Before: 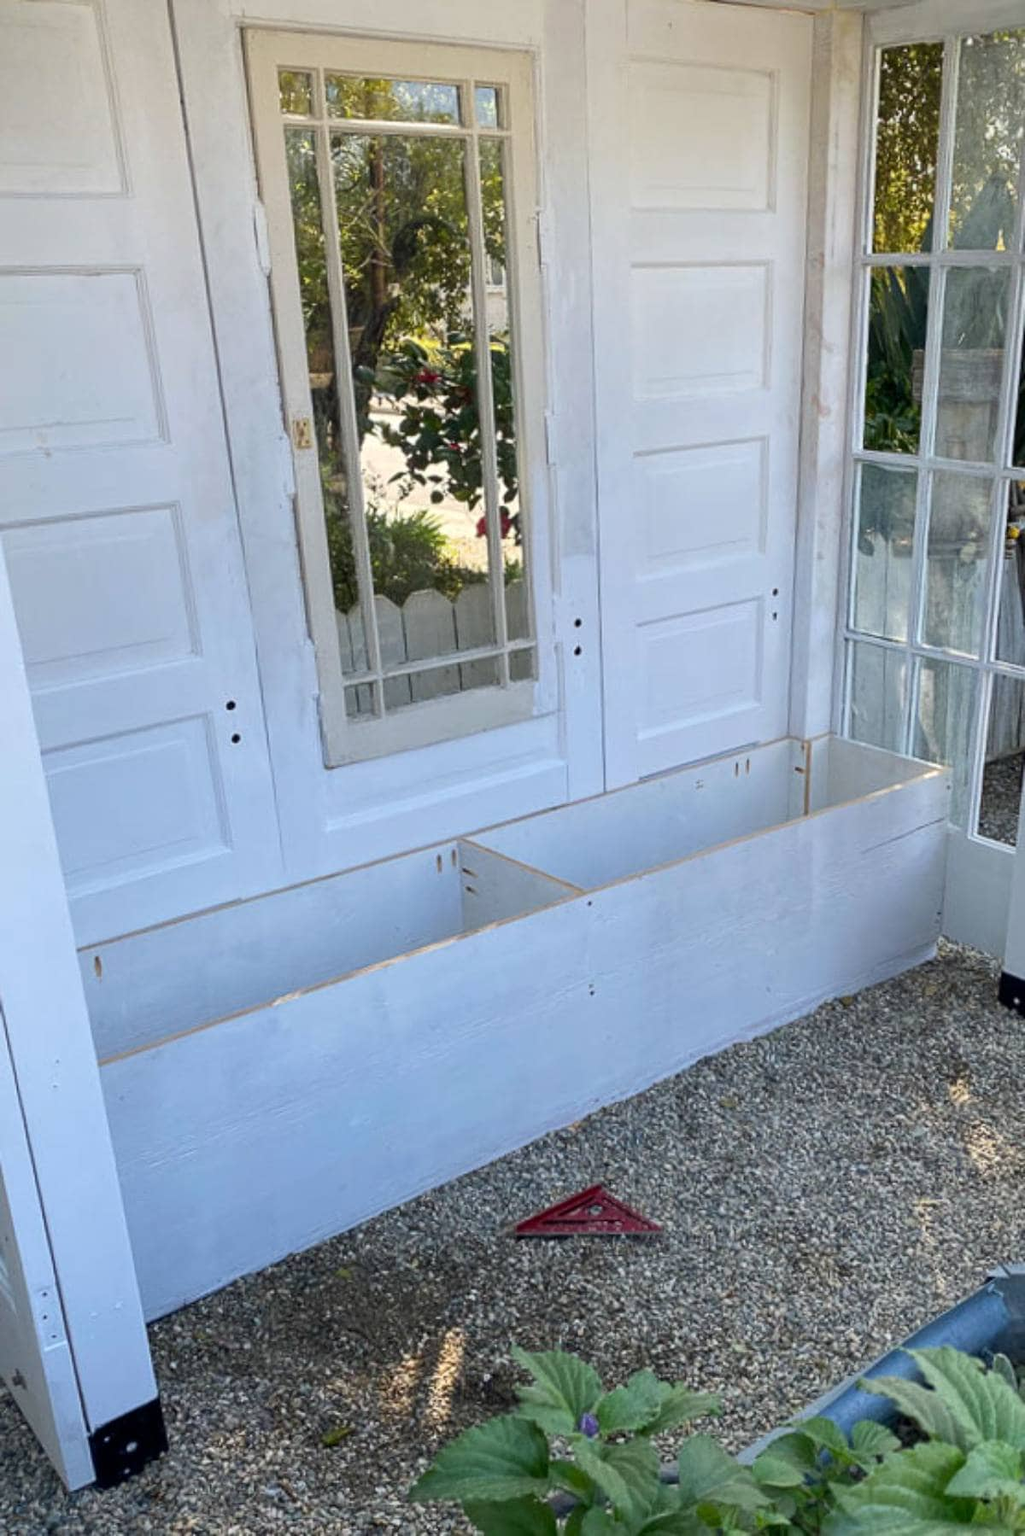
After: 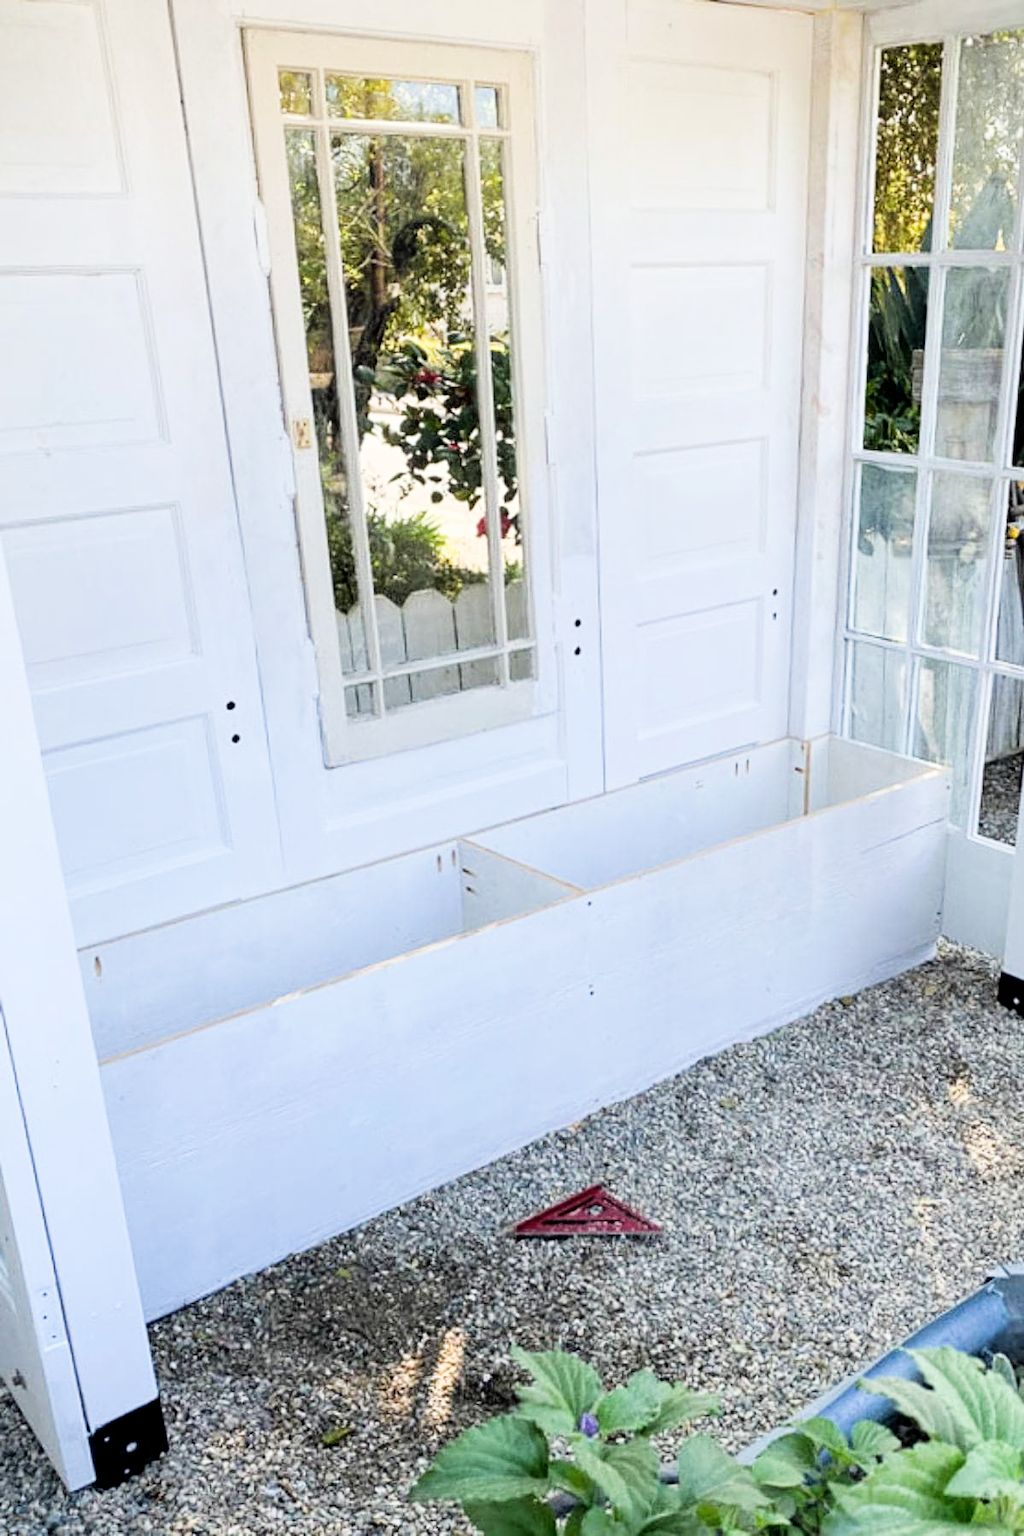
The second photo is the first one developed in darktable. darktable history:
exposure: black level correction 0, exposure 1.2 EV, compensate highlight preservation false
filmic rgb: black relative exposure -5.08 EV, white relative exposure 3.97 EV, threshold 3.02 EV, hardness 2.9, contrast 1.299, highlights saturation mix -30.96%, enable highlight reconstruction true
